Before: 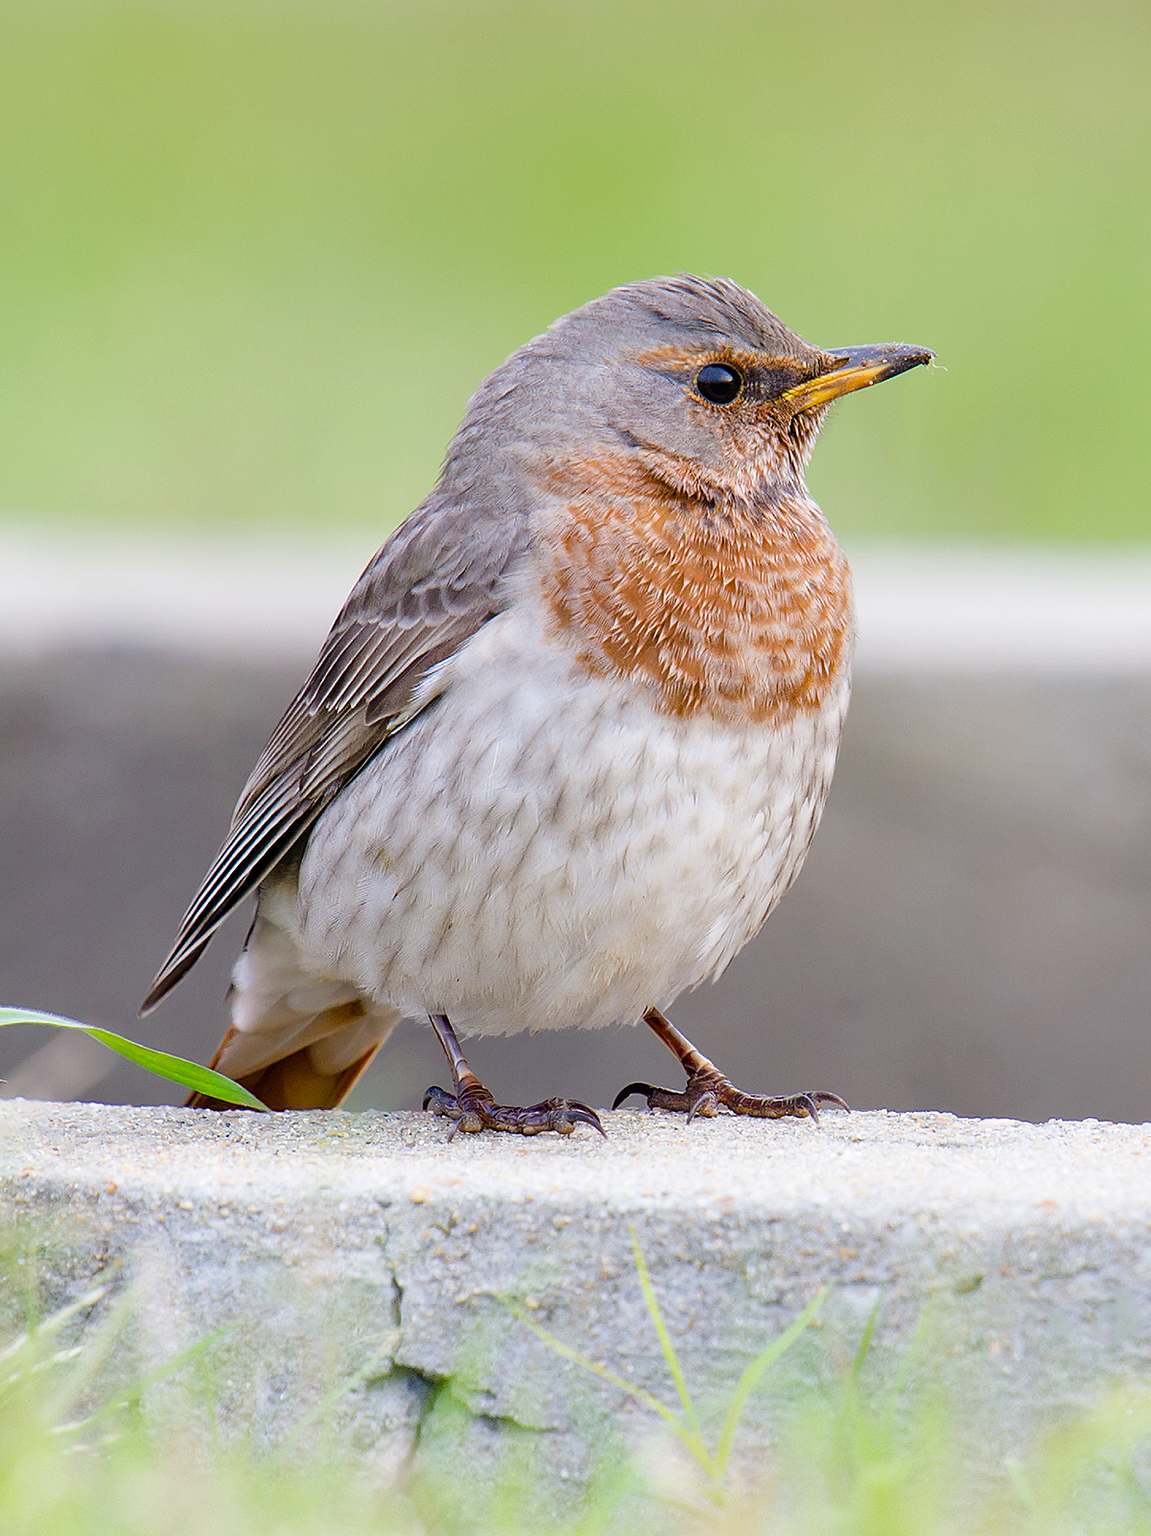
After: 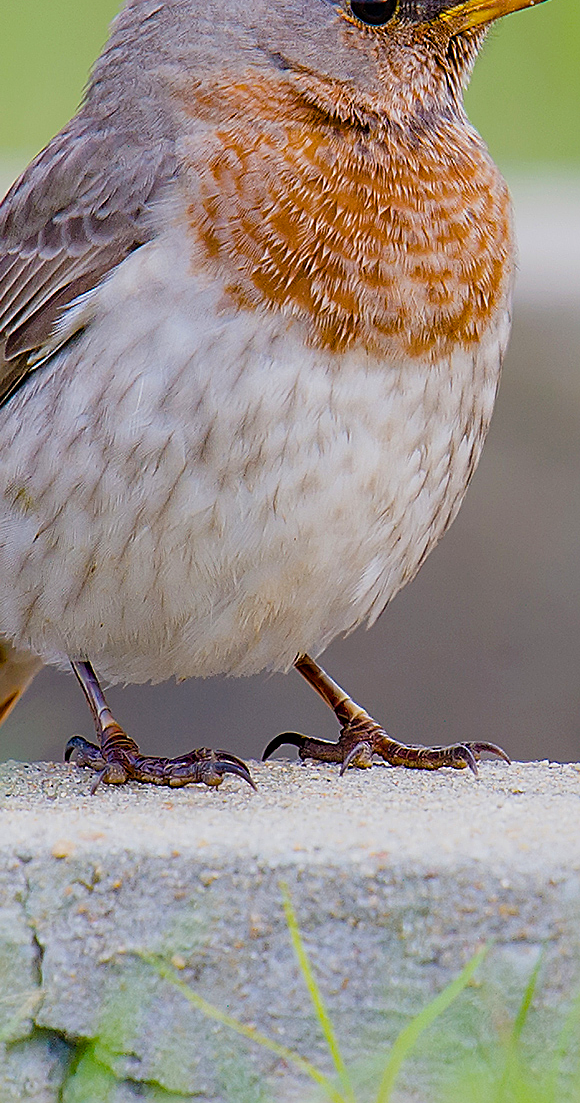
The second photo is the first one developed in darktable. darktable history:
crop: left 31.35%, top 24.755%, right 20.312%, bottom 6.348%
exposure: exposure -0.488 EV, compensate exposure bias true, compensate highlight preservation false
sharpen: on, module defaults
tone equalizer: on, module defaults
color balance rgb: linear chroma grading › global chroma 15.229%, perceptual saturation grading › global saturation 25.611%
